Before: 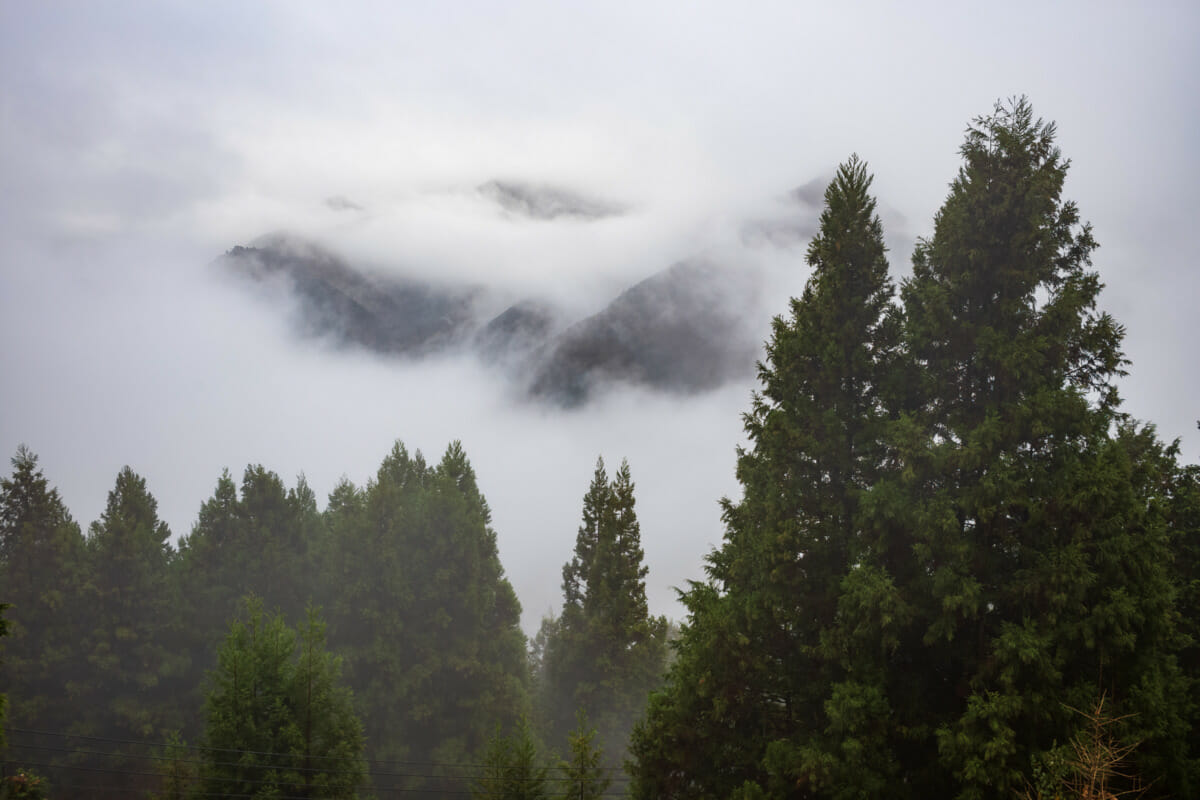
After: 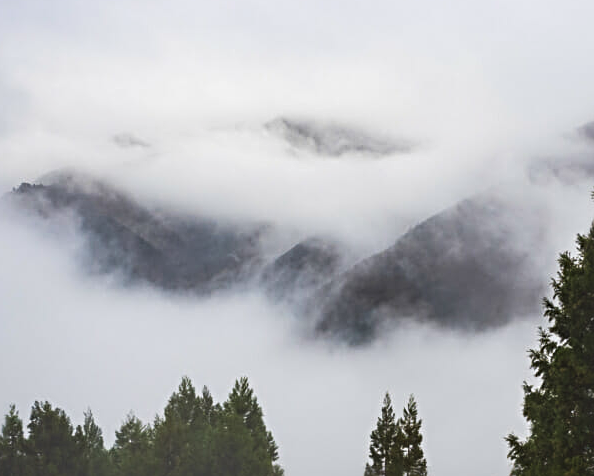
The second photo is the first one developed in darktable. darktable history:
tone curve: curves: ch0 [(0, 0) (0.003, 0.002) (0.011, 0.009) (0.025, 0.022) (0.044, 0.041) (0.069, 0.059) (0.1, 0.082) (0.136, 0.106) (0.177, 0.138) (0.224, 0.179) (0.277, 0.226) (0.335, 0.28) (0.399, 0.342) (0.468, 0.413) (0.543, 0.493) (0.623, 0.591) (0.709, 0.699) (0.801, 0.804) (0.898, 0.899) (1, 1)], preserve colors none
sharpen: radius 3.96
crop: left 17.813%, top 7.92%, right 32.647%, bottom 32.551%
